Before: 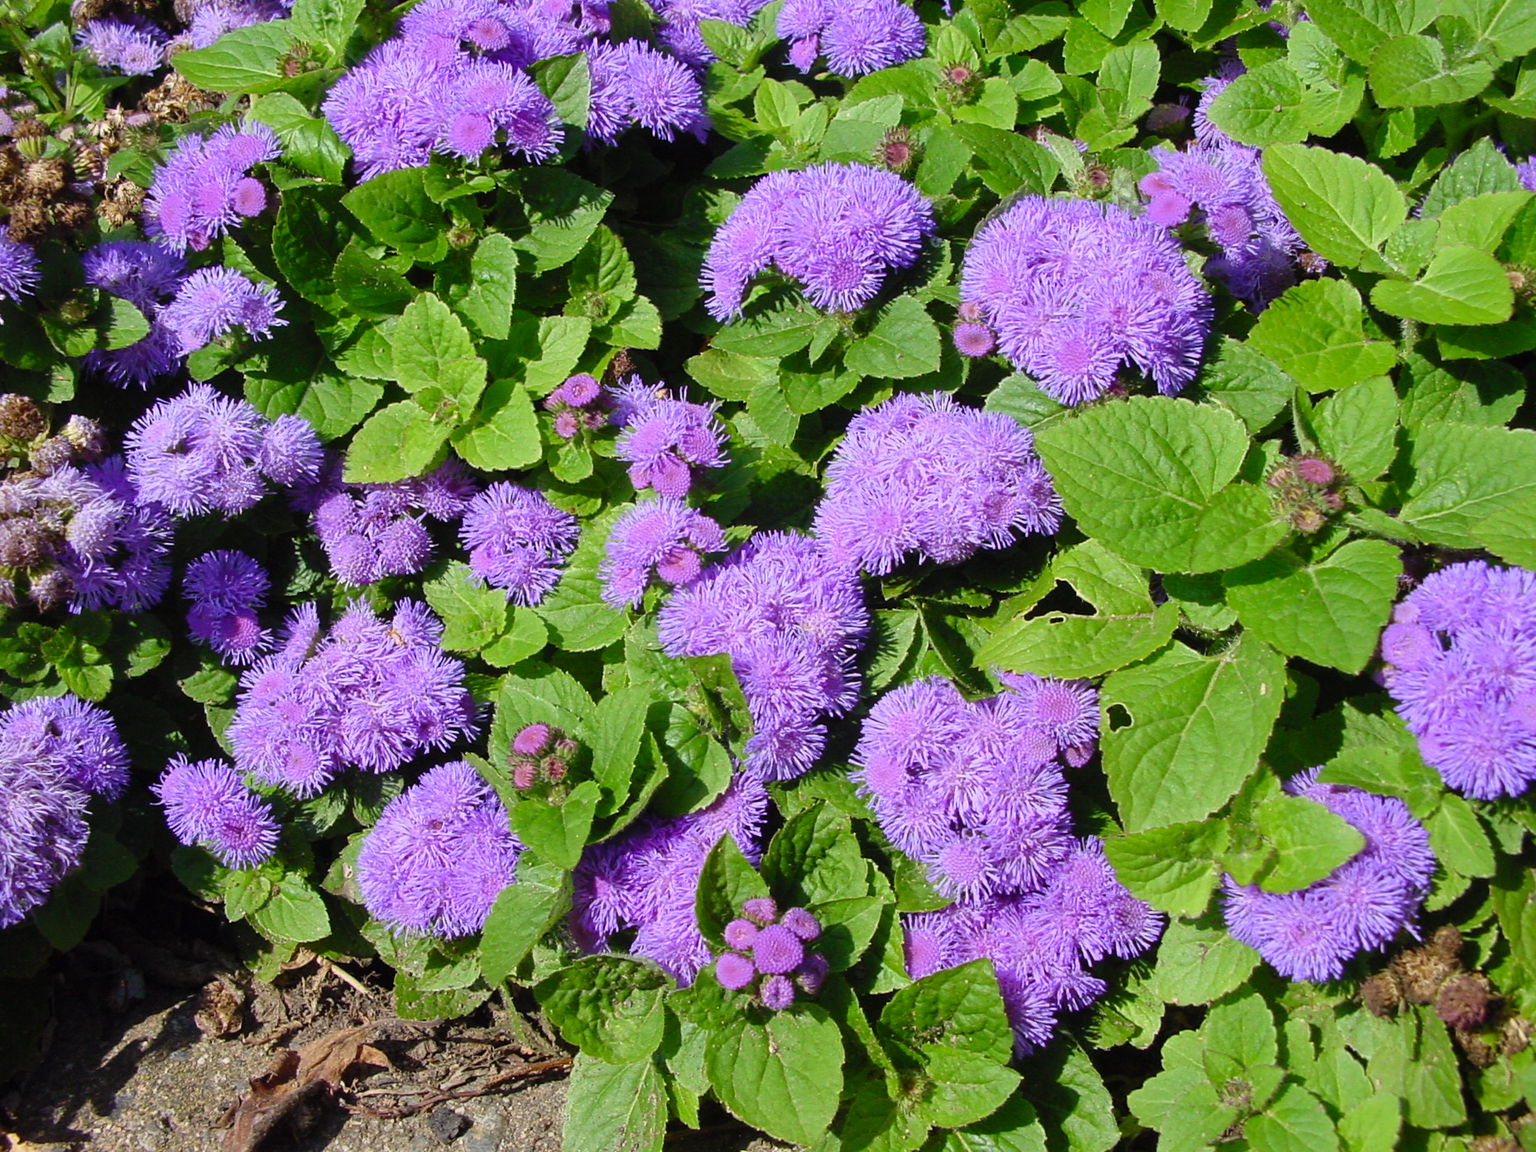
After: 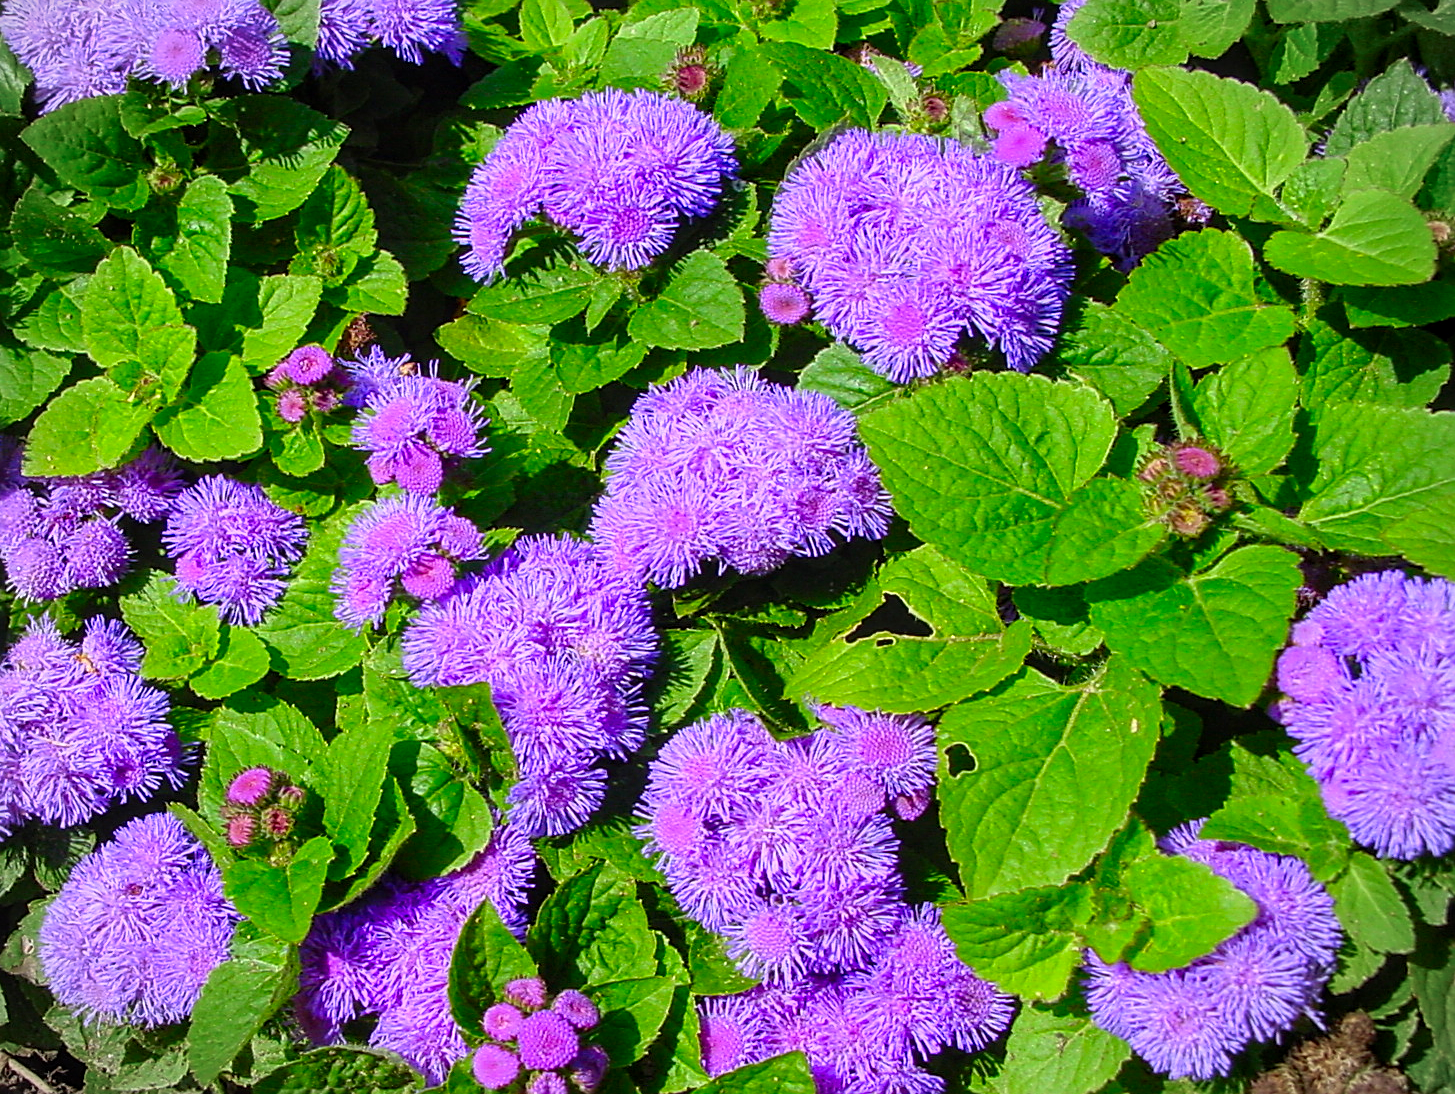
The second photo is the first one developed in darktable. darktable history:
sharpen: on, module defaults
crop and rotate: left 21.146%, top 7.768%, right 0.453%, bottom 13.574%
local contrast: on, module defaults
contrast brightness saturation: saturation 0.502
vignetting: fall-off start 88.62%, fall-off radius 43.34%, brightness -0.272, width/height ratio 1.161
